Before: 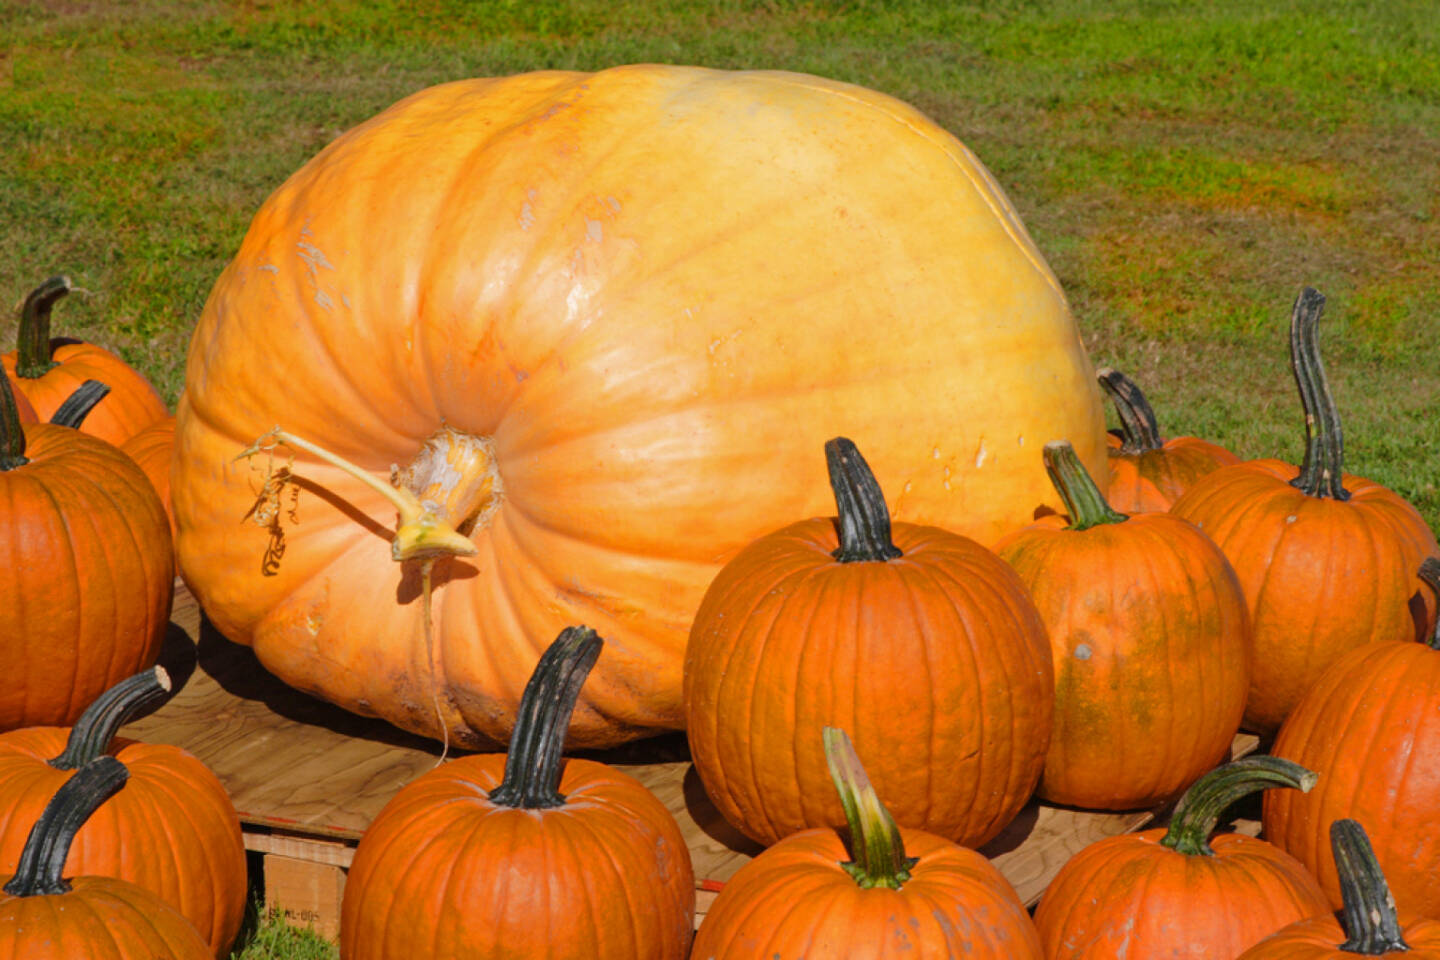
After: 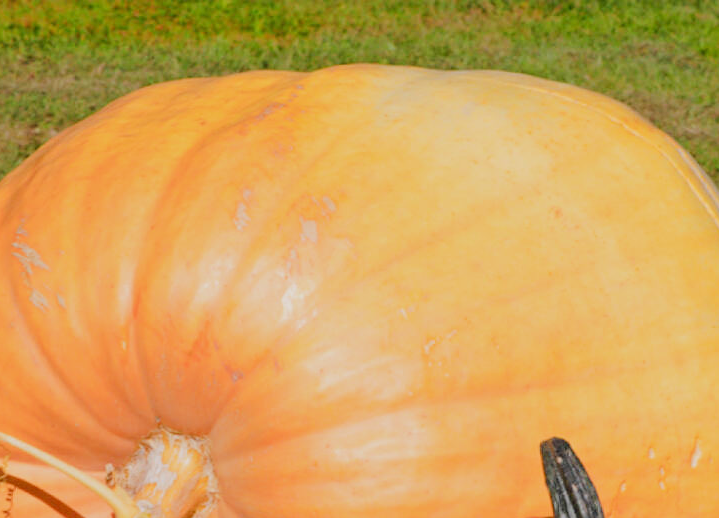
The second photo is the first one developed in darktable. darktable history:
exposure: exposure 0.602 EV, compensate highlight preservation false
crop: left 19.795%, right 30.212%, bottom 45.955%
sharpen: amount 0.203
filmic rgb: black relative exposure -7.12 EV, white relative exposure 5.36 EV, hardness 3.03
